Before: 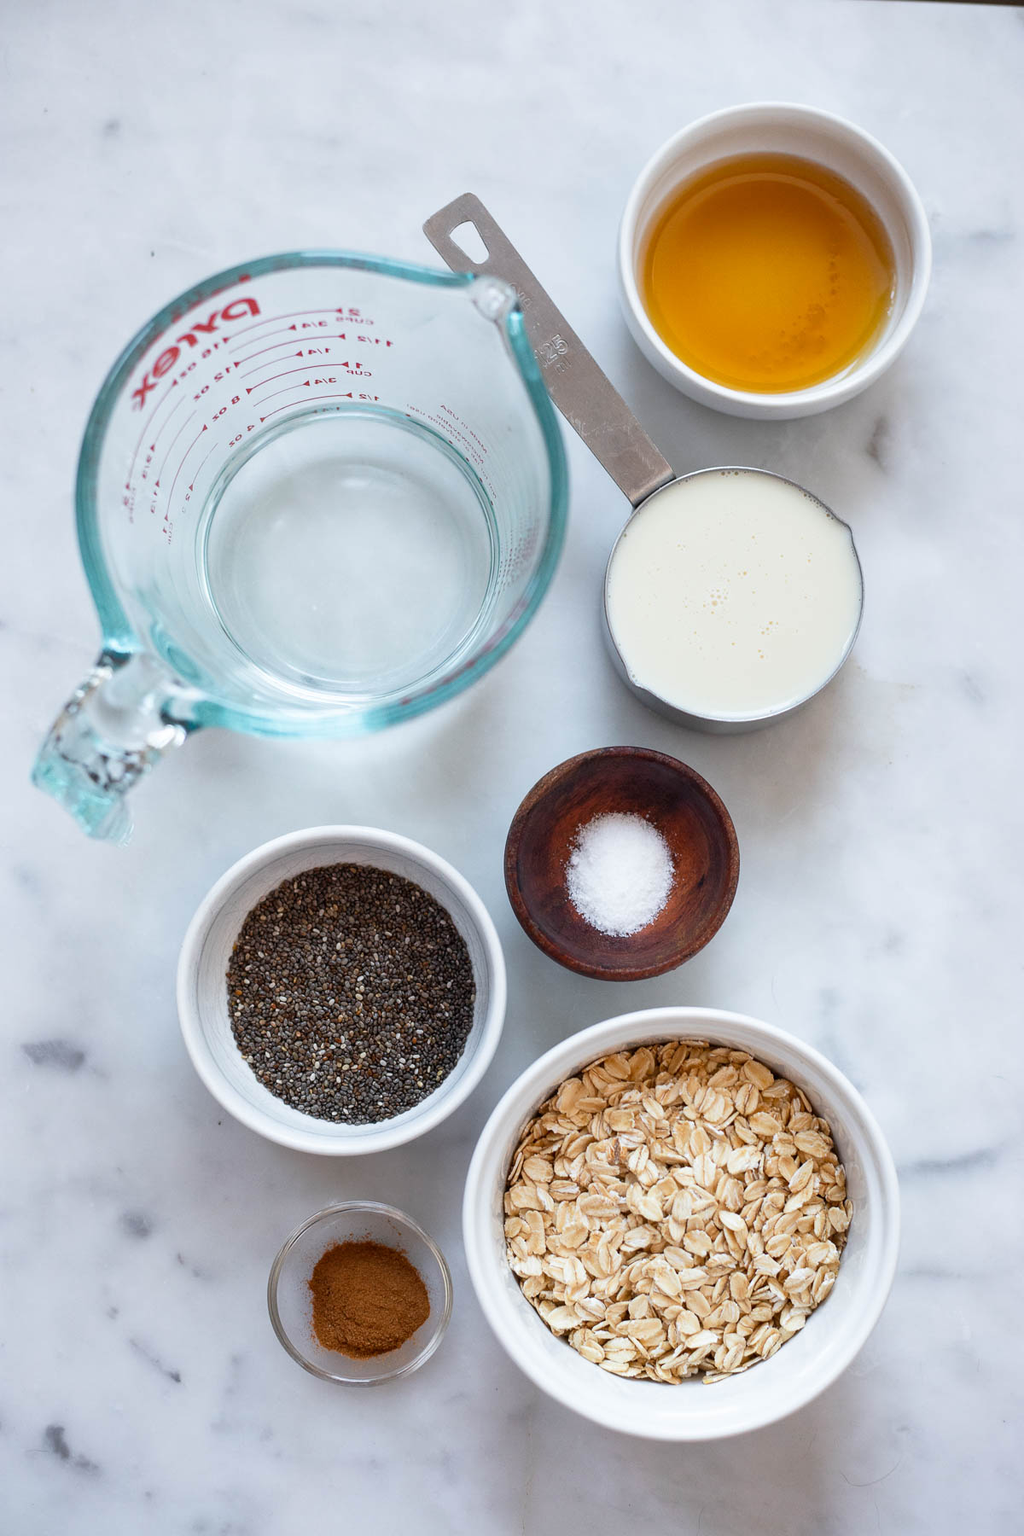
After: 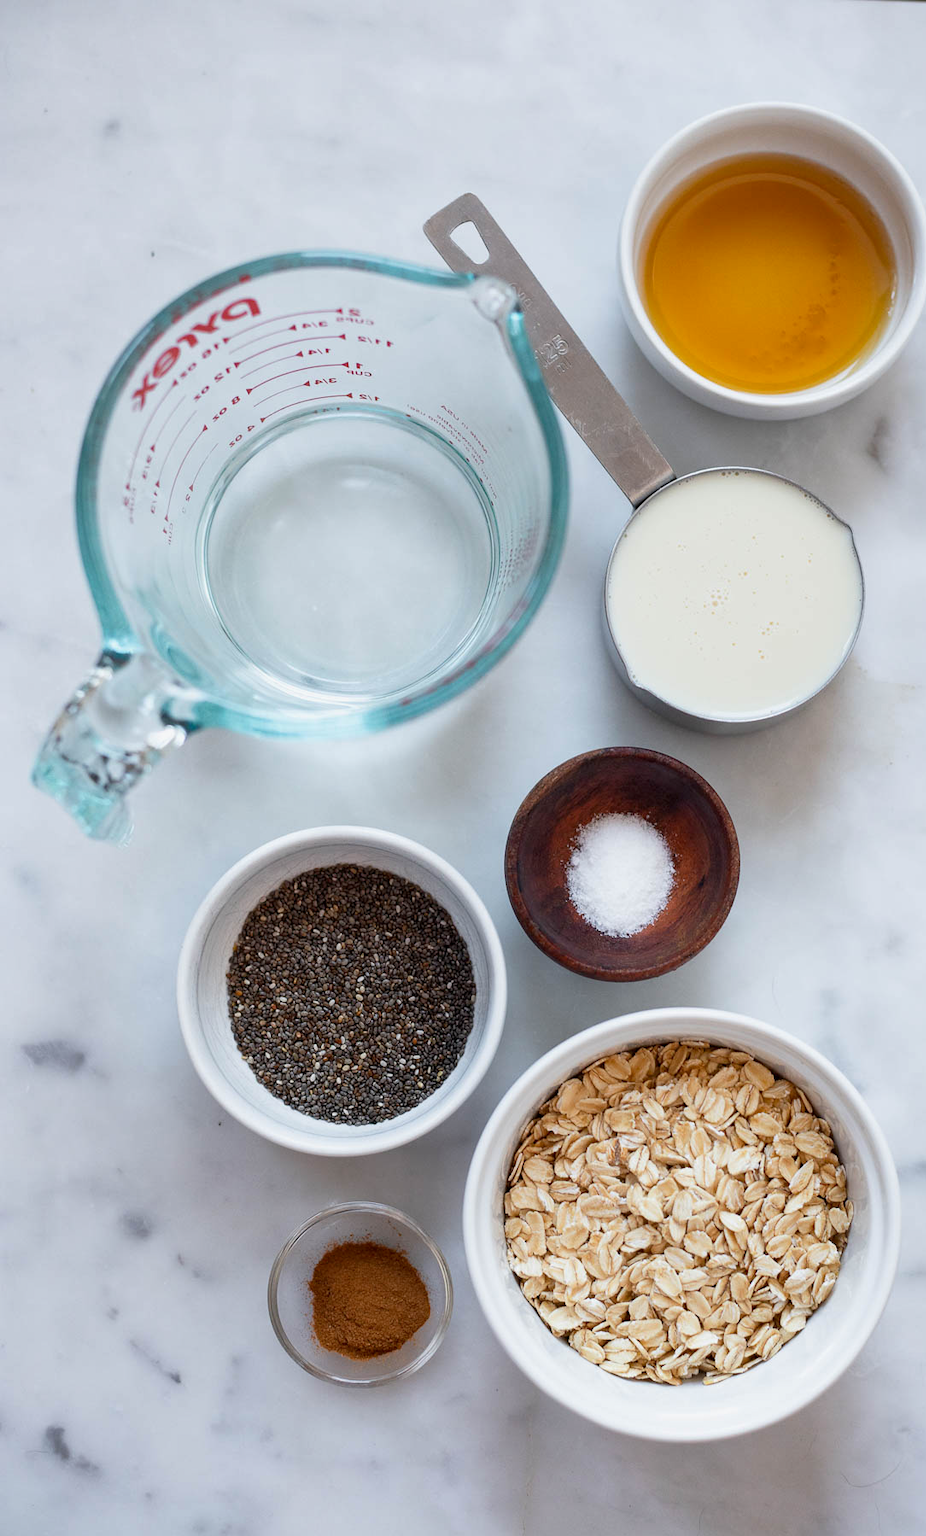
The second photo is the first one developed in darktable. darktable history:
crop: right 9.509%, bottom 0.031%
exposure: black level correction 0.002, exposure -0.1 EV, compensate highlight preservation false
